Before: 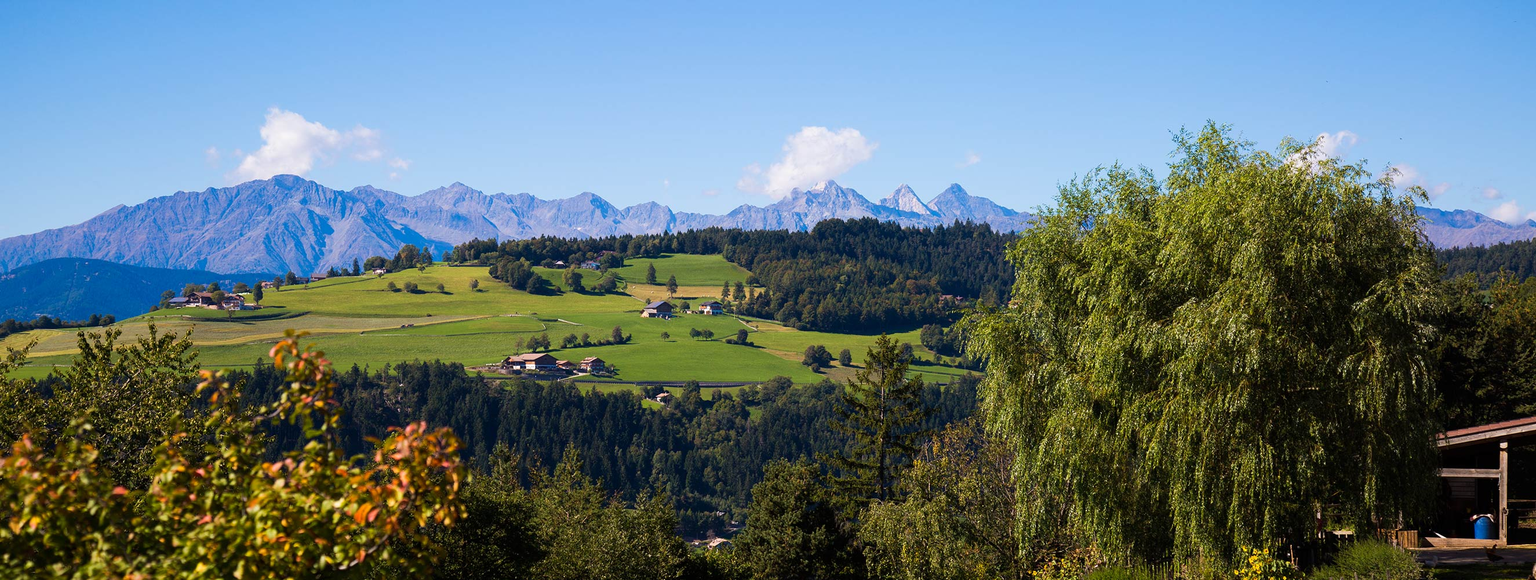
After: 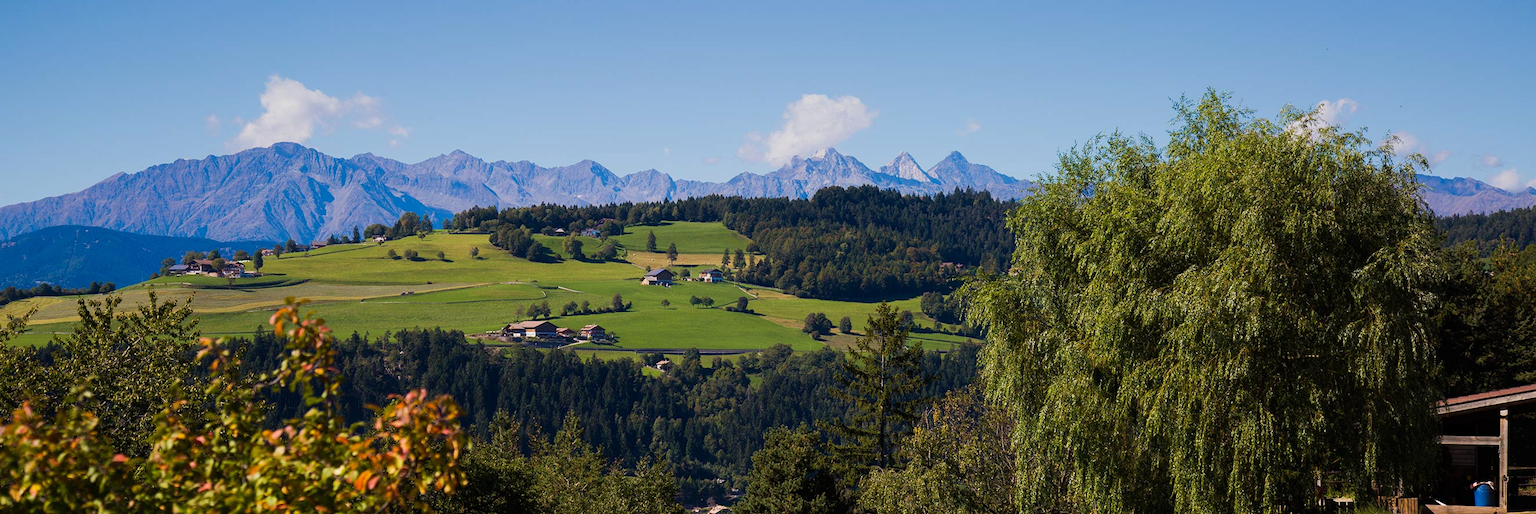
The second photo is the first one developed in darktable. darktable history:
crop and rotate: top 5.609%, bottom 5.609%
graduated density: on, module defaults
